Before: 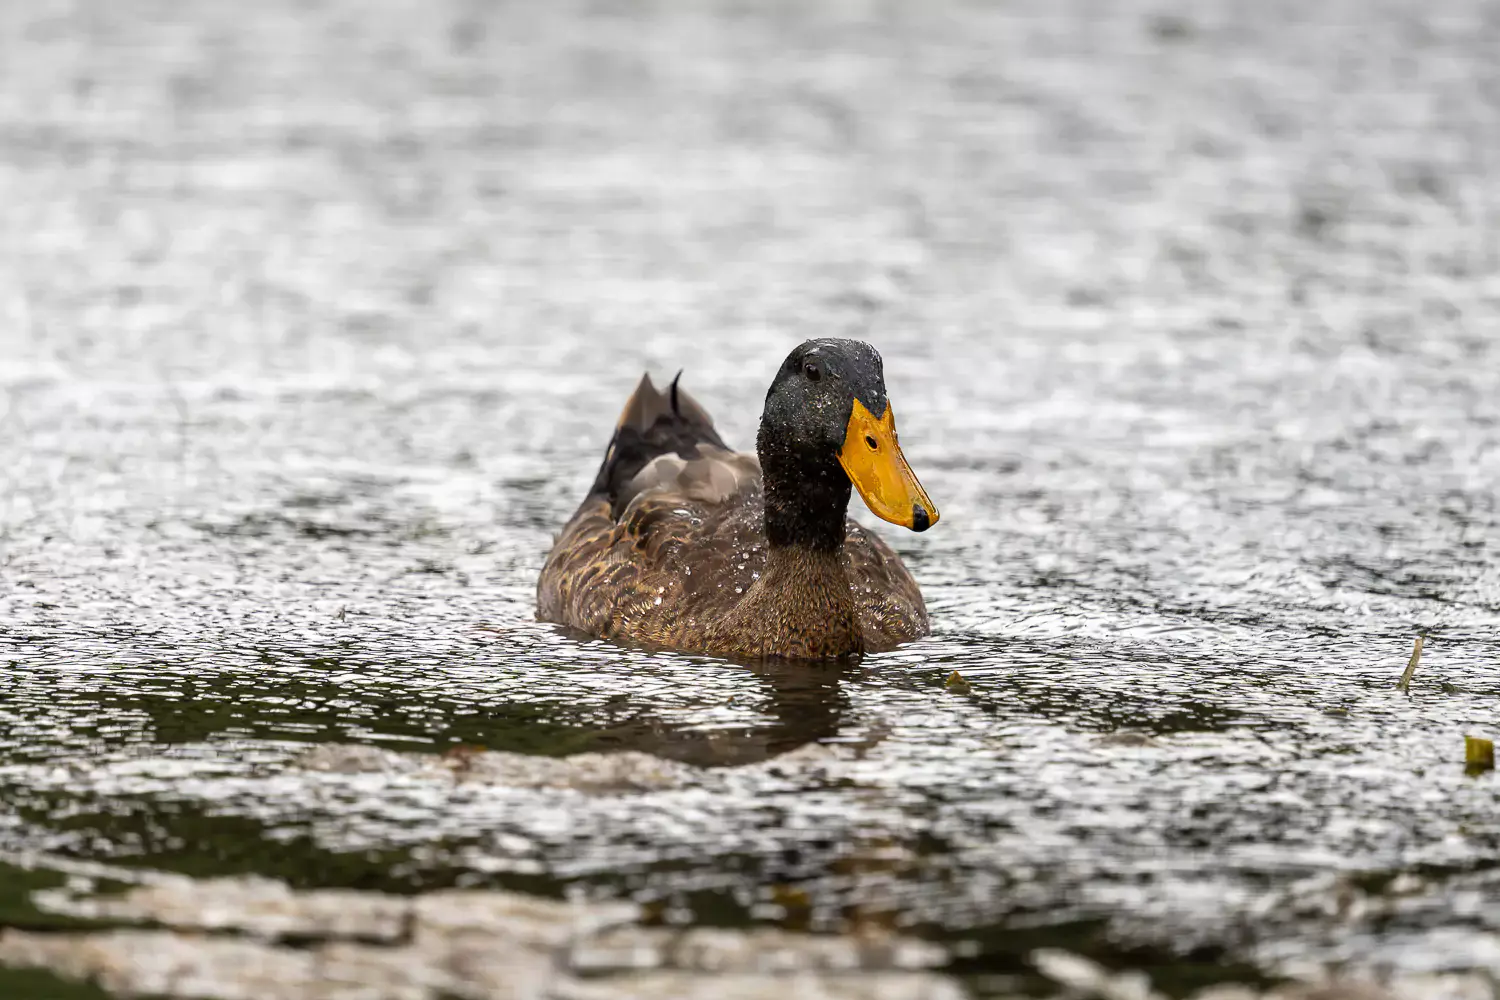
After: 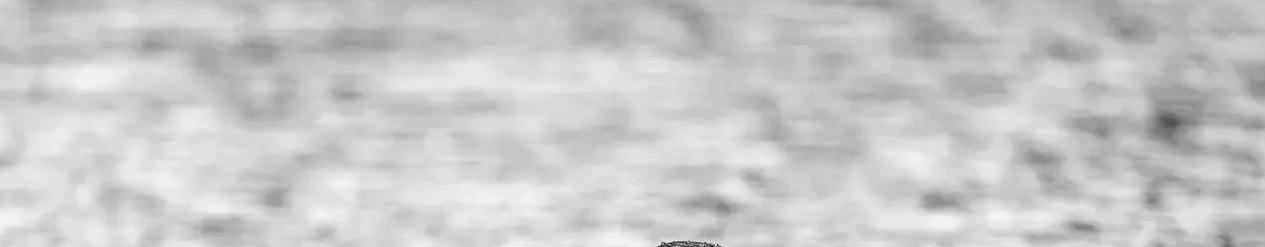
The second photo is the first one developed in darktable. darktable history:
base curve: curves: ch0 [(0, 0.02) (0.083, 0.036) (1, 1)], preserve colors none
crop and rotate: left 9.701%, top 9.745%, right 5.95%, bottom 65.543%
color zones: curves: ch0 [(0, 0.6) (0.129, 0.585) (0.193, 0.596) (0.429, 0.5) (0.571, 0.5) (0.714, 0.5) (0.857, 0.5) (1, 0.6)]; ch1 [(0, 0.453) (0.112, 0.245) (0.213, 0.252) (0.429, 0.233) (0.571, 0.231) (0.683, 0.242) (0.857, 0.296) (1, 0.453)]
contrast brightness saturation: contrast 0.077, saturation 0.025
